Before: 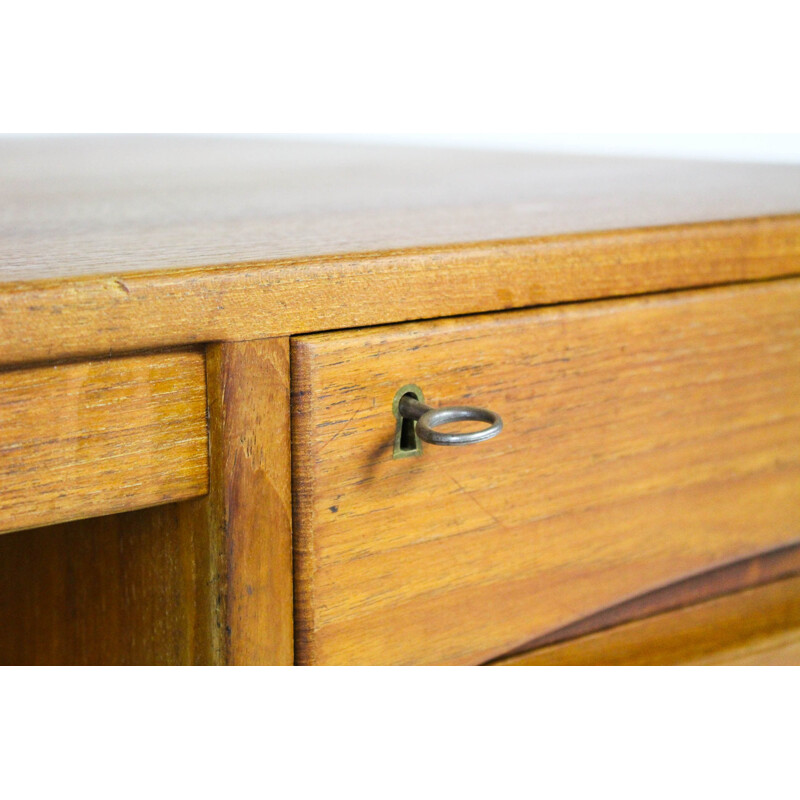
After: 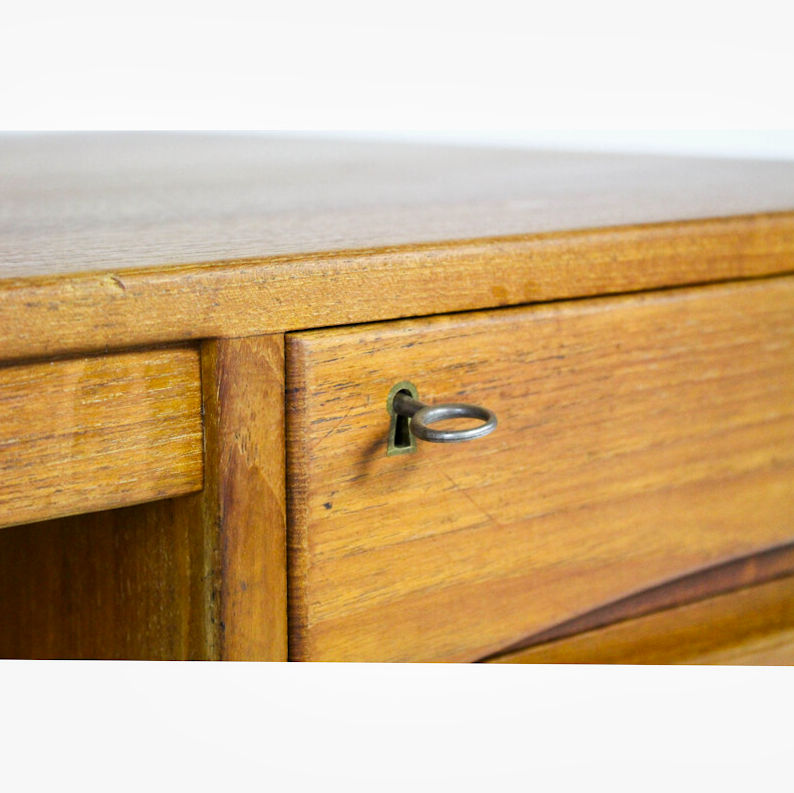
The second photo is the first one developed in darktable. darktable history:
local contrast: mode bilateral grid, contrast 20, coarseness 50, detail 120%, midtone range 0.2
exposure: black level correction 0.002, exposure -0.1 EV, compensate highlight preservation false
rotate and perspective: rotation 0.192°, lens shift (horizontal) -0.015, crop left 0.005, crop right 0.996, crop top 0.006, crop bottom 0.99
